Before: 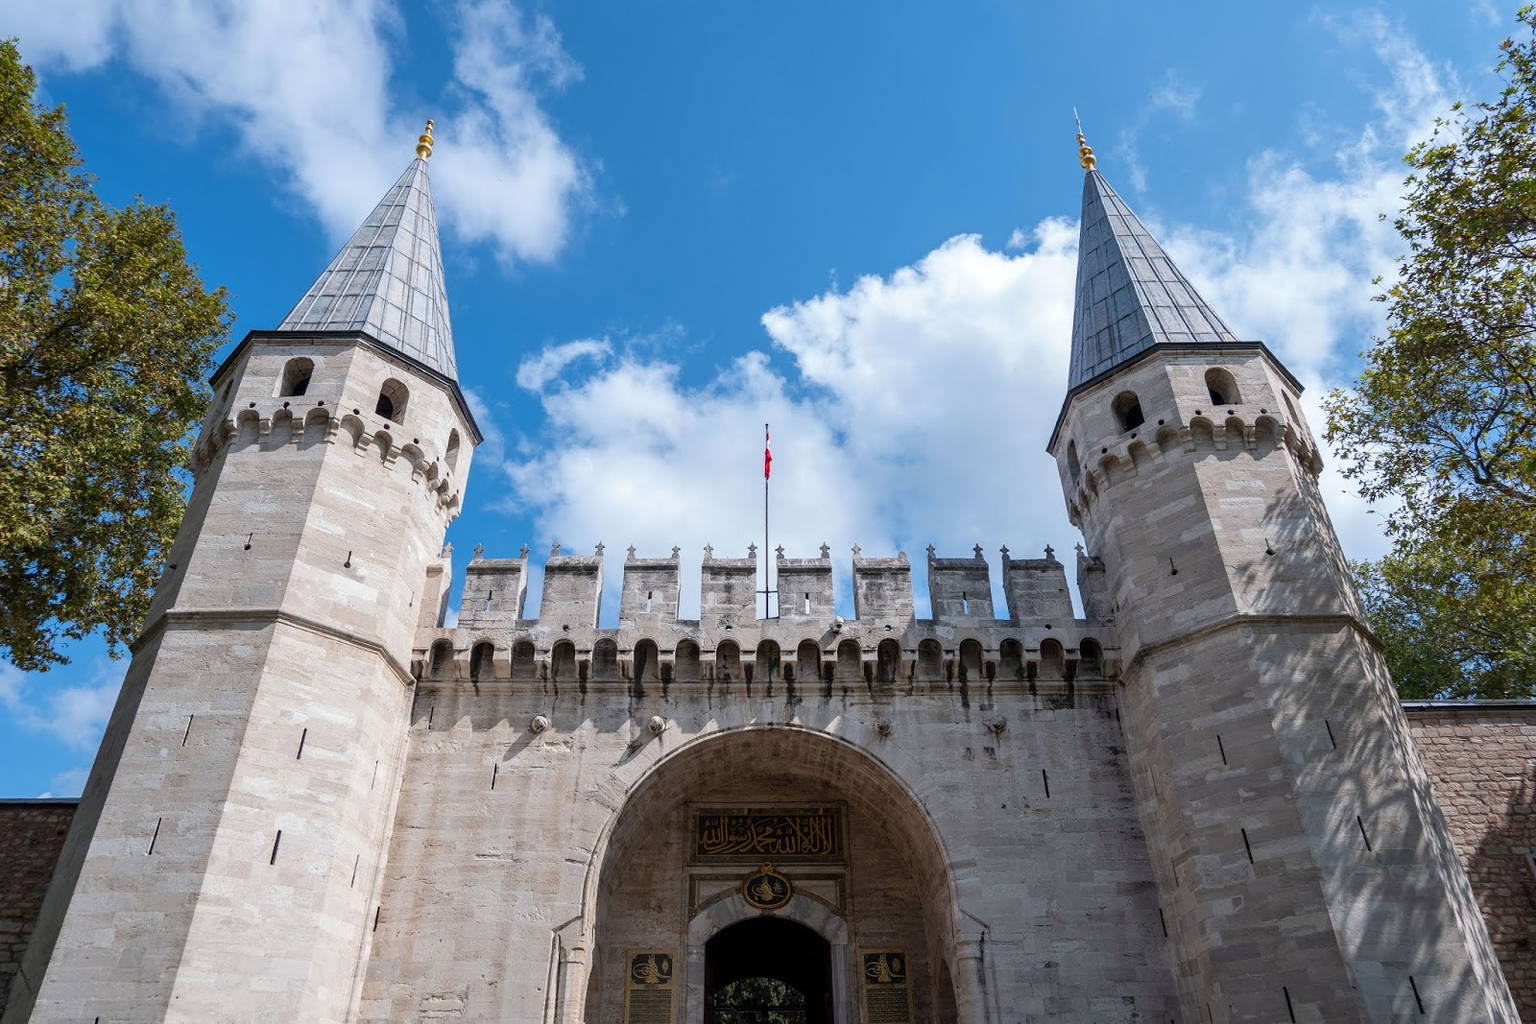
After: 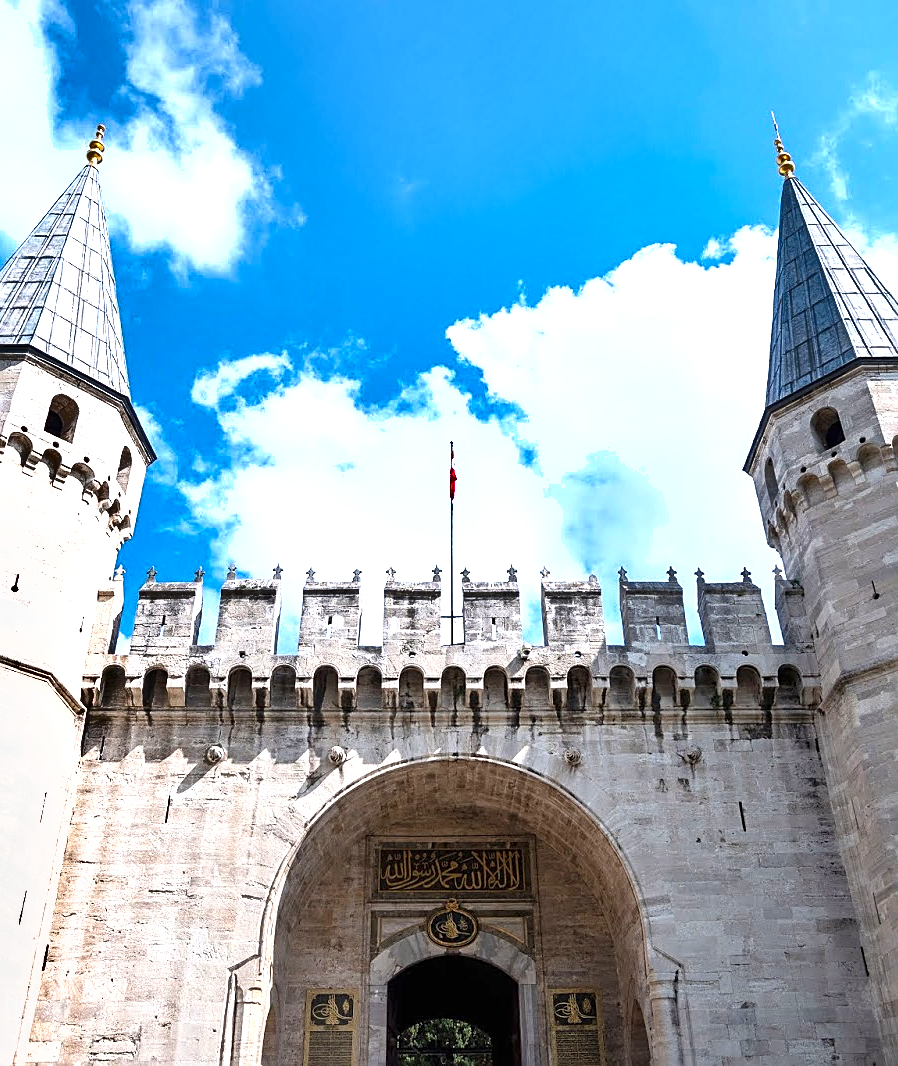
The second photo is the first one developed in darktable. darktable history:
exposure: black level correction 0, exposure 1.1 EV, compensate highlight preservation false
crop: left 21.734%, right 22.141%, bottom 0.011%
sharpen: on, module defaults
shadows and highlights: shadows 13.75, white point adjustment 1.17, soften with gaussian
